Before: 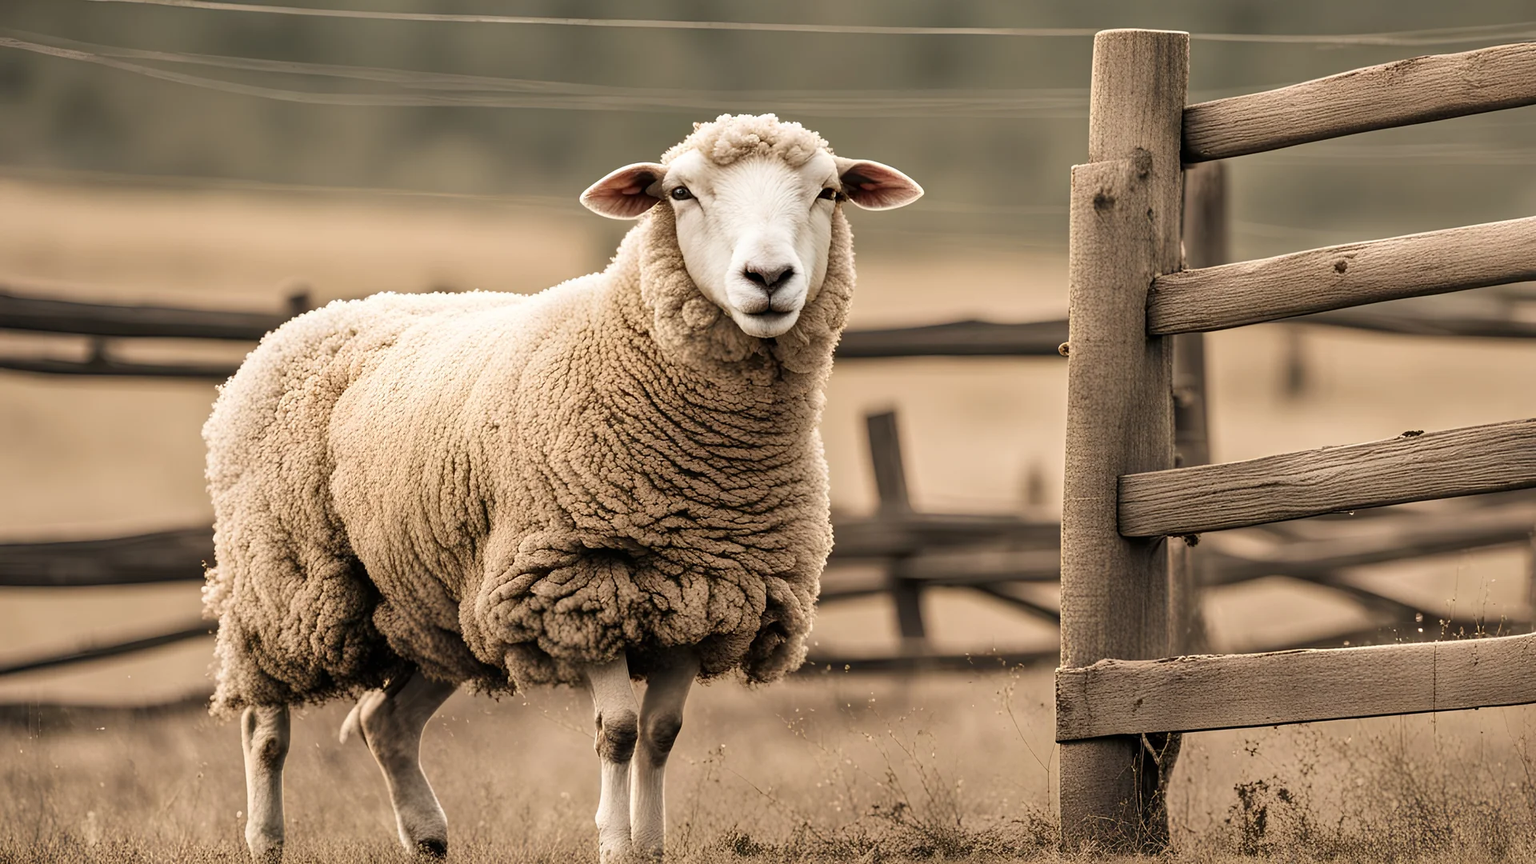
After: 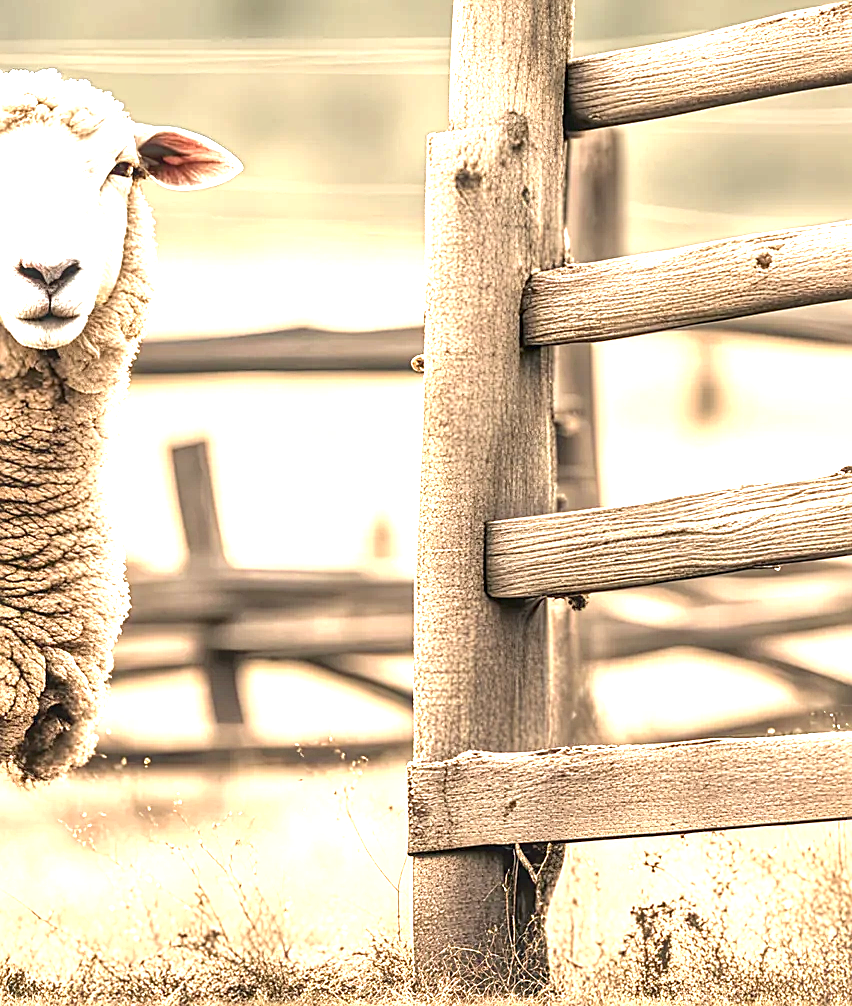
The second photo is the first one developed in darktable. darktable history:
crop: left 47.549%, top 6.776%, right 7.993%
exposure: black level correction 0, exposure 1.998 EV, compensate highlight preservation false
sharpen: on, module defaults
local contrast: on, module defaults
